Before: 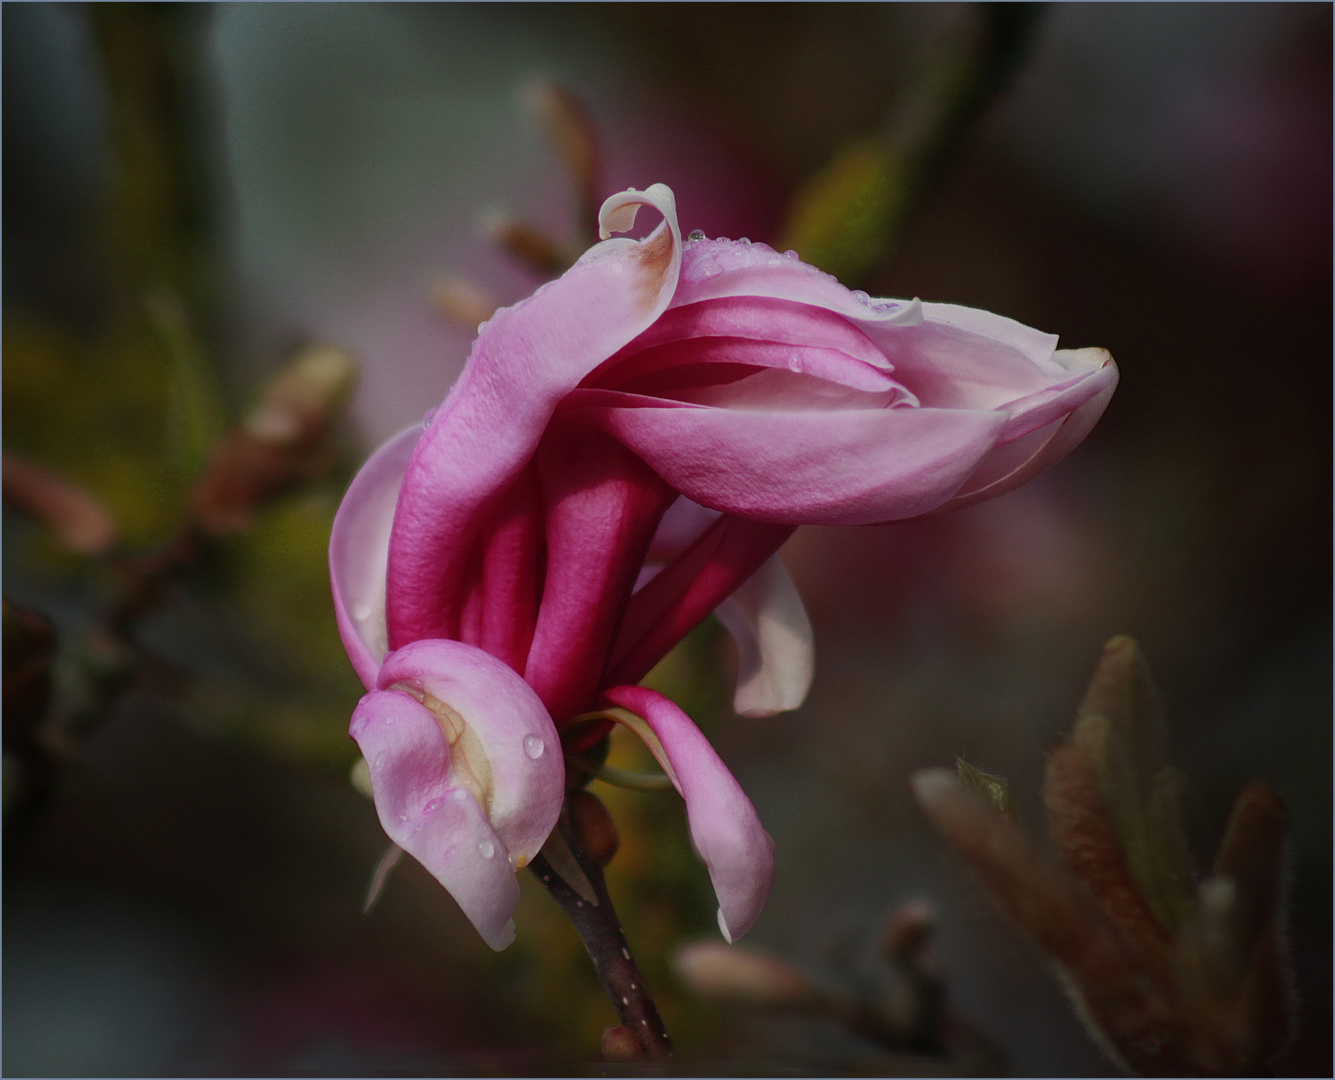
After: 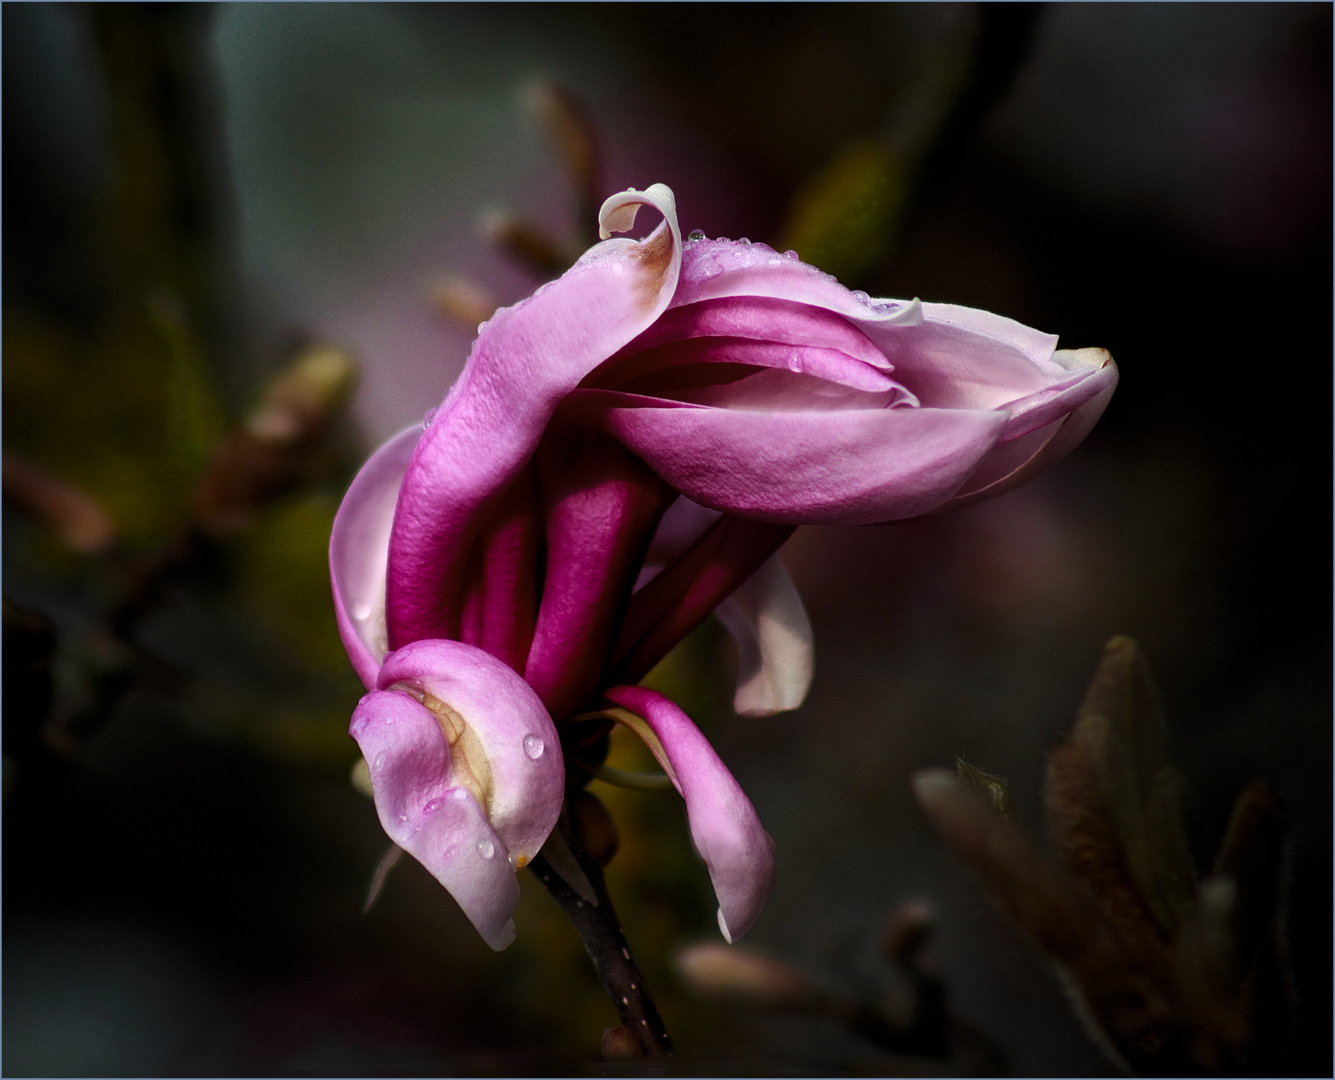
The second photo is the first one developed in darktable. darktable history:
levels: levels [0.044, 0.475, 0.791]
color balance rgb: perceptual saturation grading › global saturation 34.05%, global vibrance 5.56%
